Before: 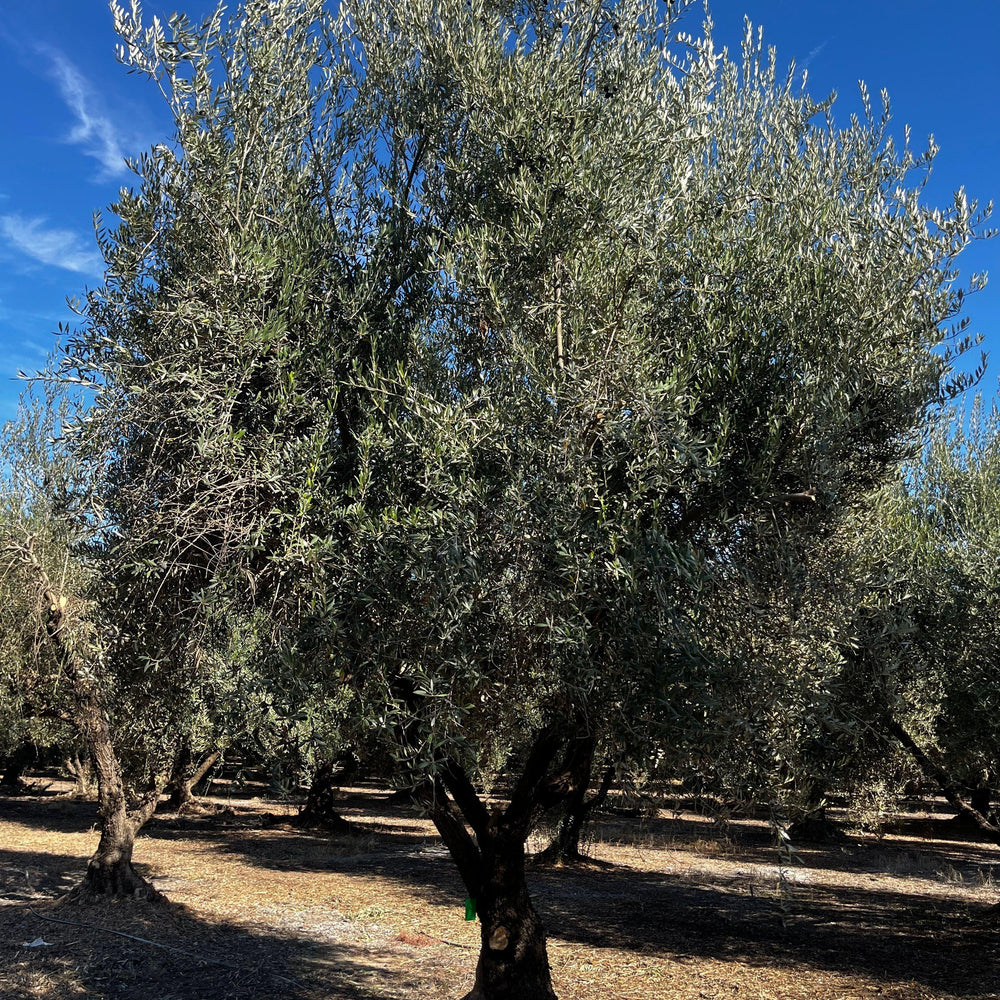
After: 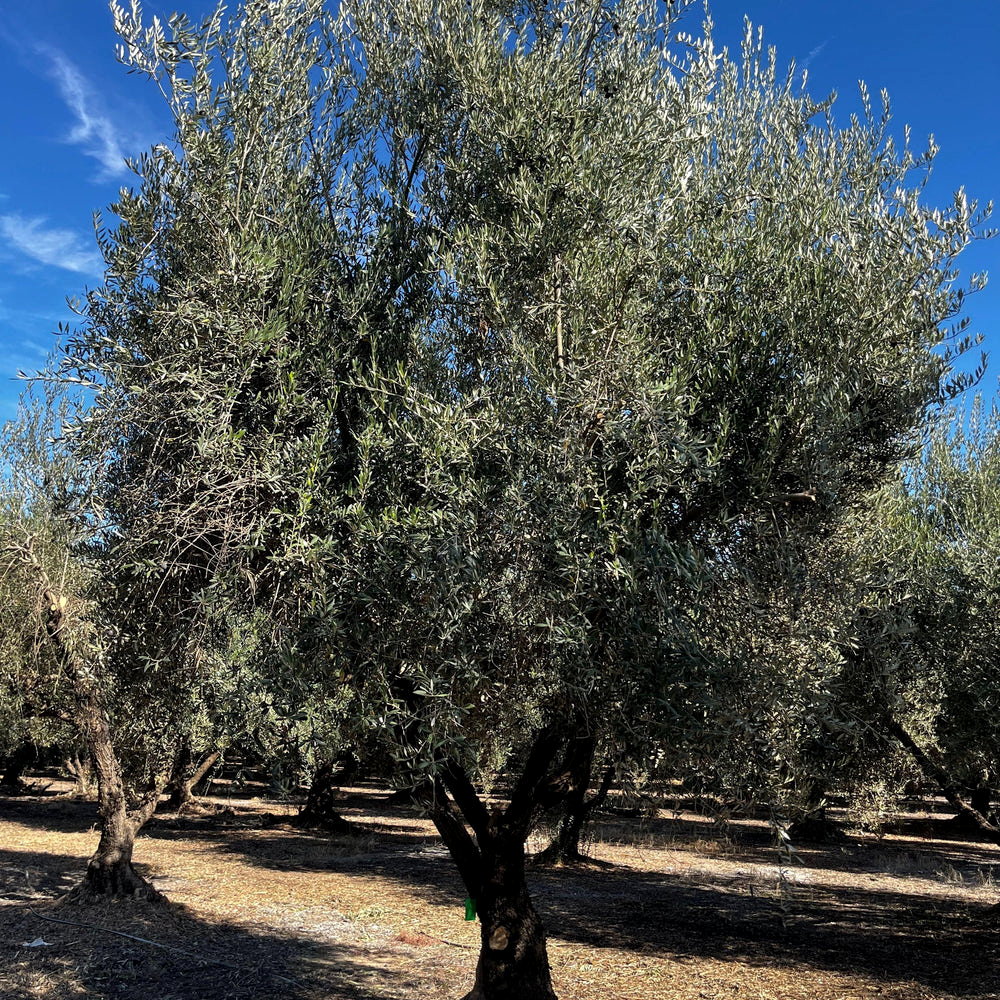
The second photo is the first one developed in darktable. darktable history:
shadows and highlights: shadows 29.61, highlights -30.47, low approximation 0.01, soften with gaussian
local contrast: highlights 100%, shadows 100%, detail 120%, midtone range 0.2
